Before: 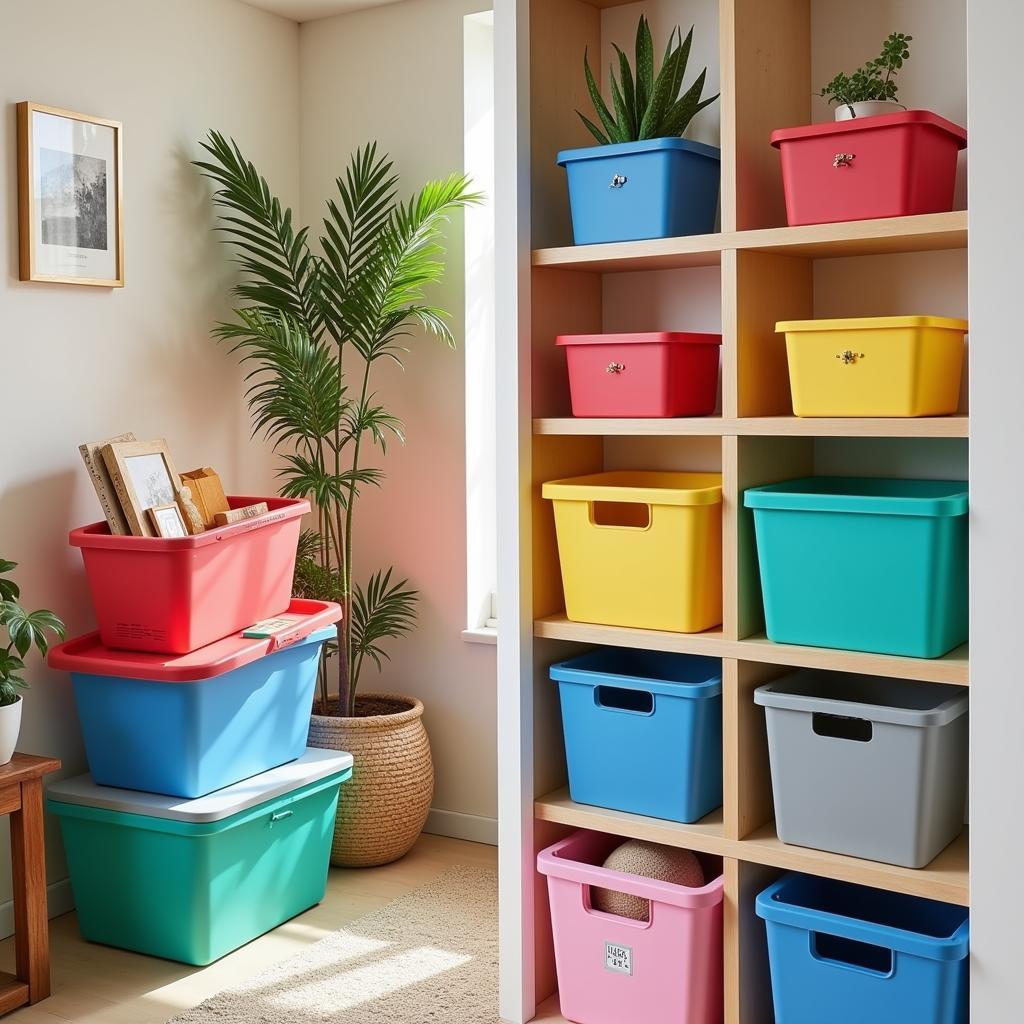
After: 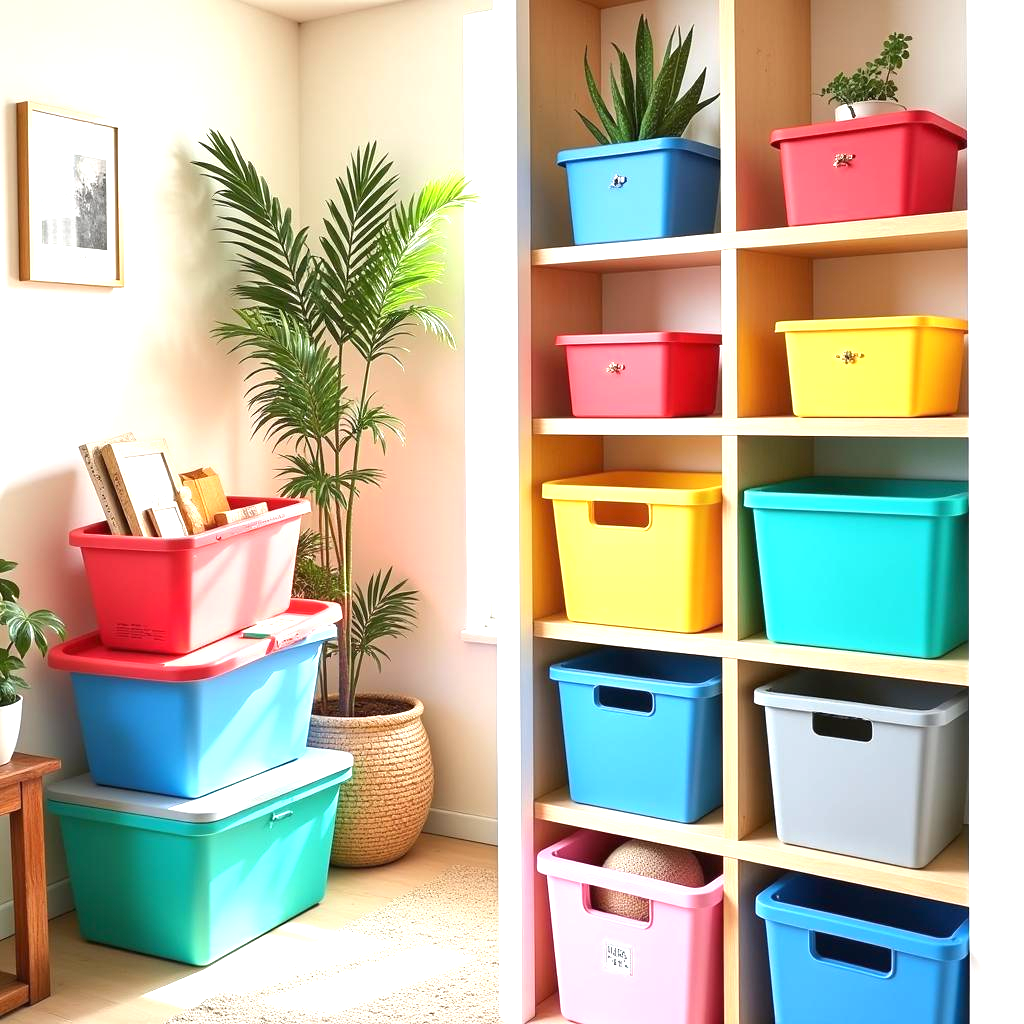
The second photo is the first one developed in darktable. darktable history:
tone equalizer: edges refinement/feathering 500, mask exposure compensation -1.57 EV, preserve details no
color calibration: illuminant same as pipeline (D50), adaptation XYZ, x 0.346, y 0.358, temperature 5016.89 K
exposure: black level correction 0, exposure 1.103 EV, compensate highlight preservation false
